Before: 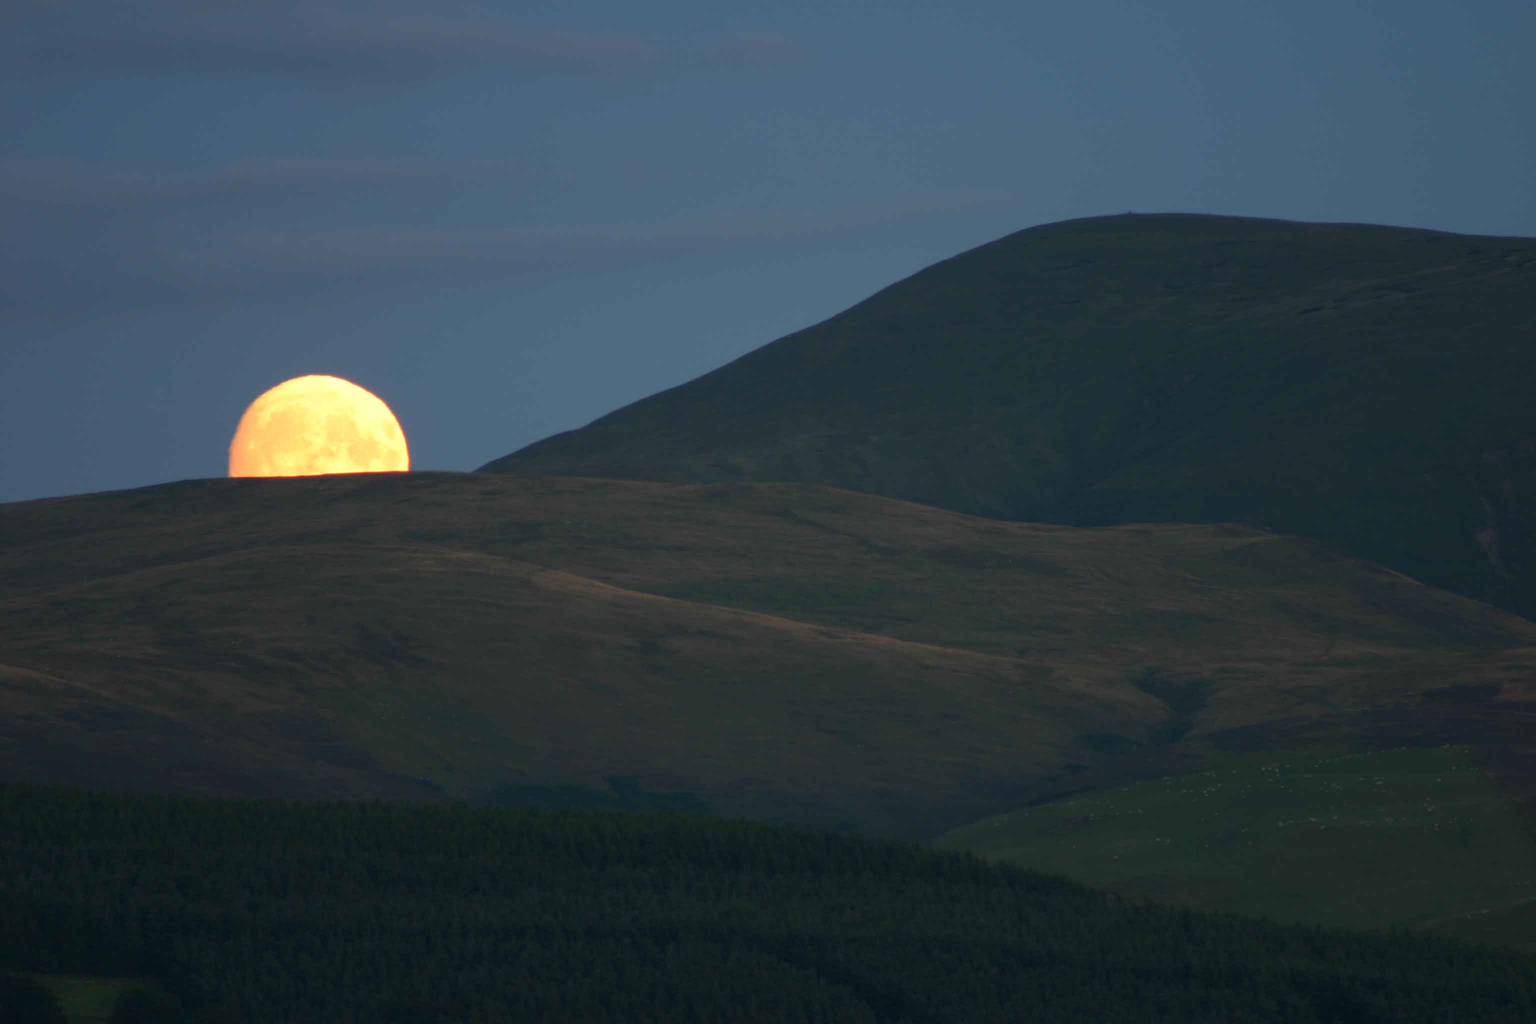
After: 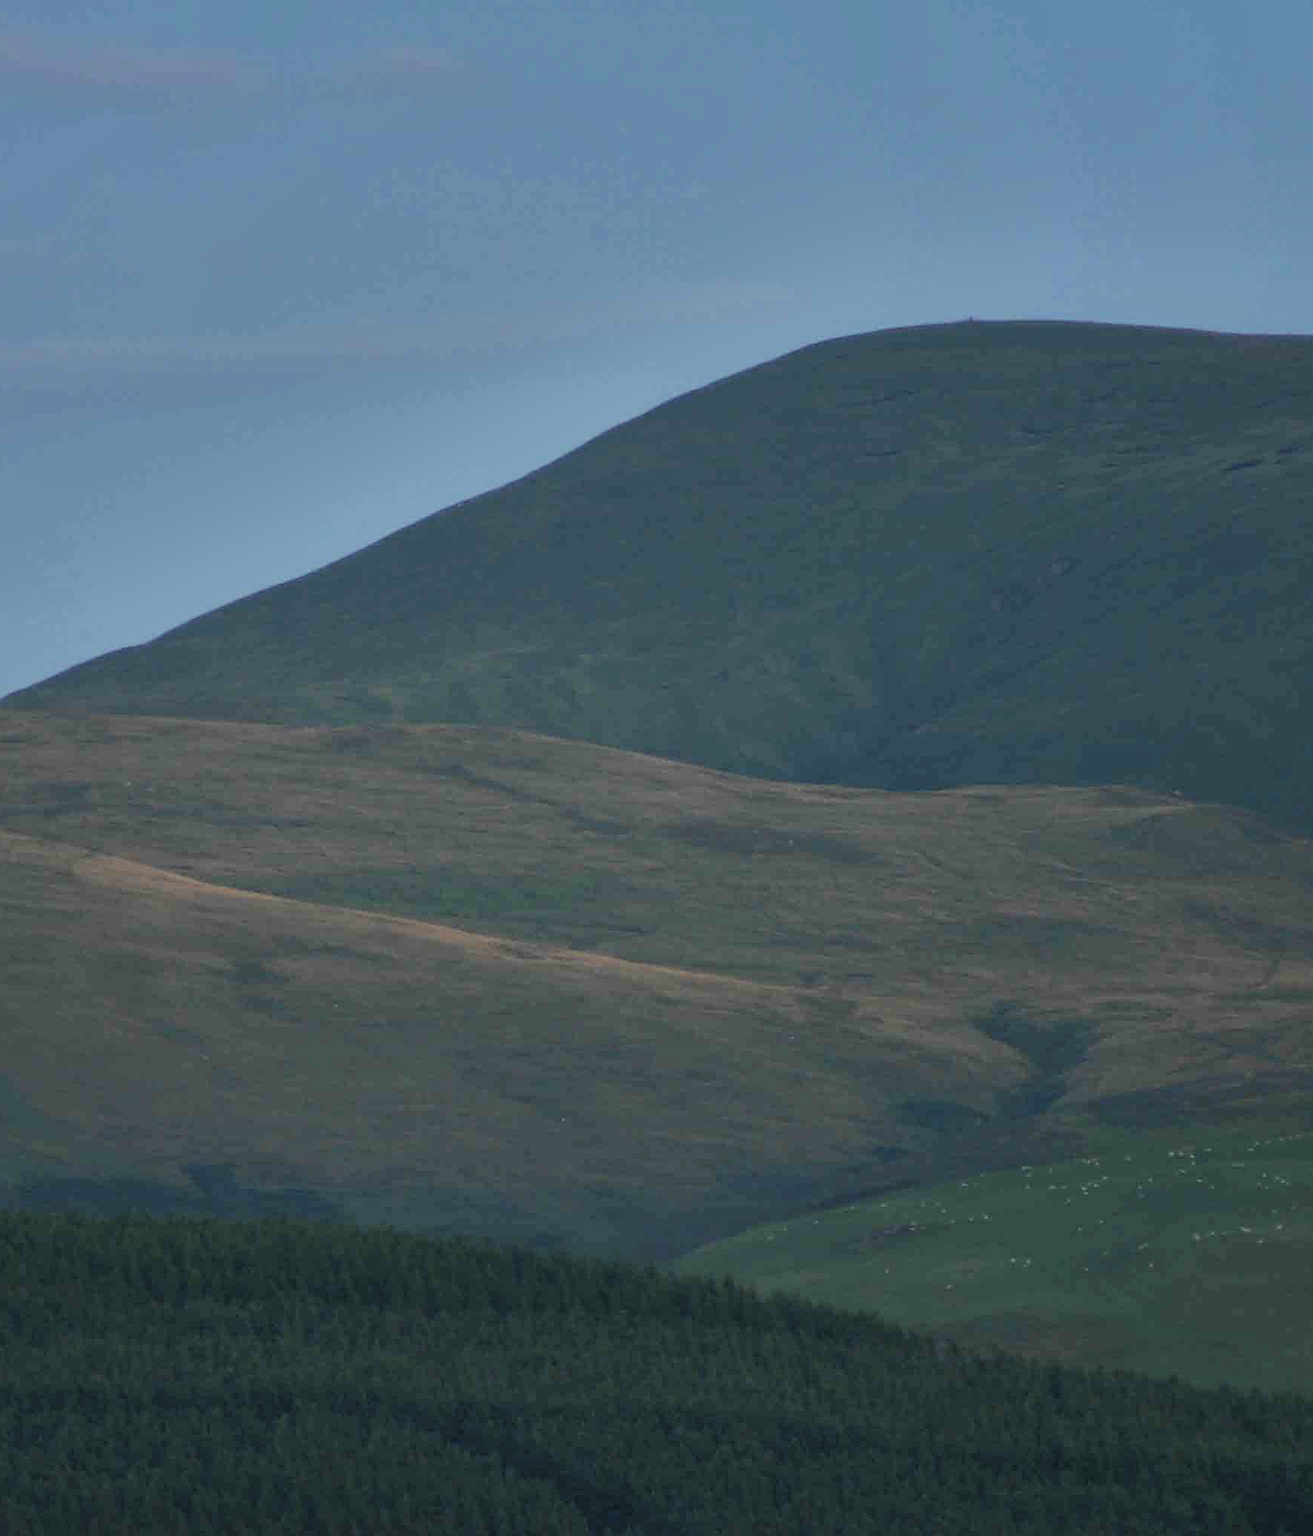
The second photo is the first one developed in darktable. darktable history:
exposure: black level correction 0, exposure 1.406 EV, compensate highlight preservation false
tone equalizer: on, module defaults
crop: left 31.469%, top 0.021%, right 11.552%
shadows and highlights: shadows 20.94, highlights -82.67, highlights color adjustment 72.68%, soften with gaussian
local contrast: mode bilateral grid, contrast 100, coarseness 100, detail 108%, midtone range 0.2
sharpen: amount 0.478
filmic rgb: black relative exposure -7.65 EV, white relative exposure 4.56 EV, hardness 3.61, color science v5 (2021), contrast in shadows safe, contrast in highlights safe
